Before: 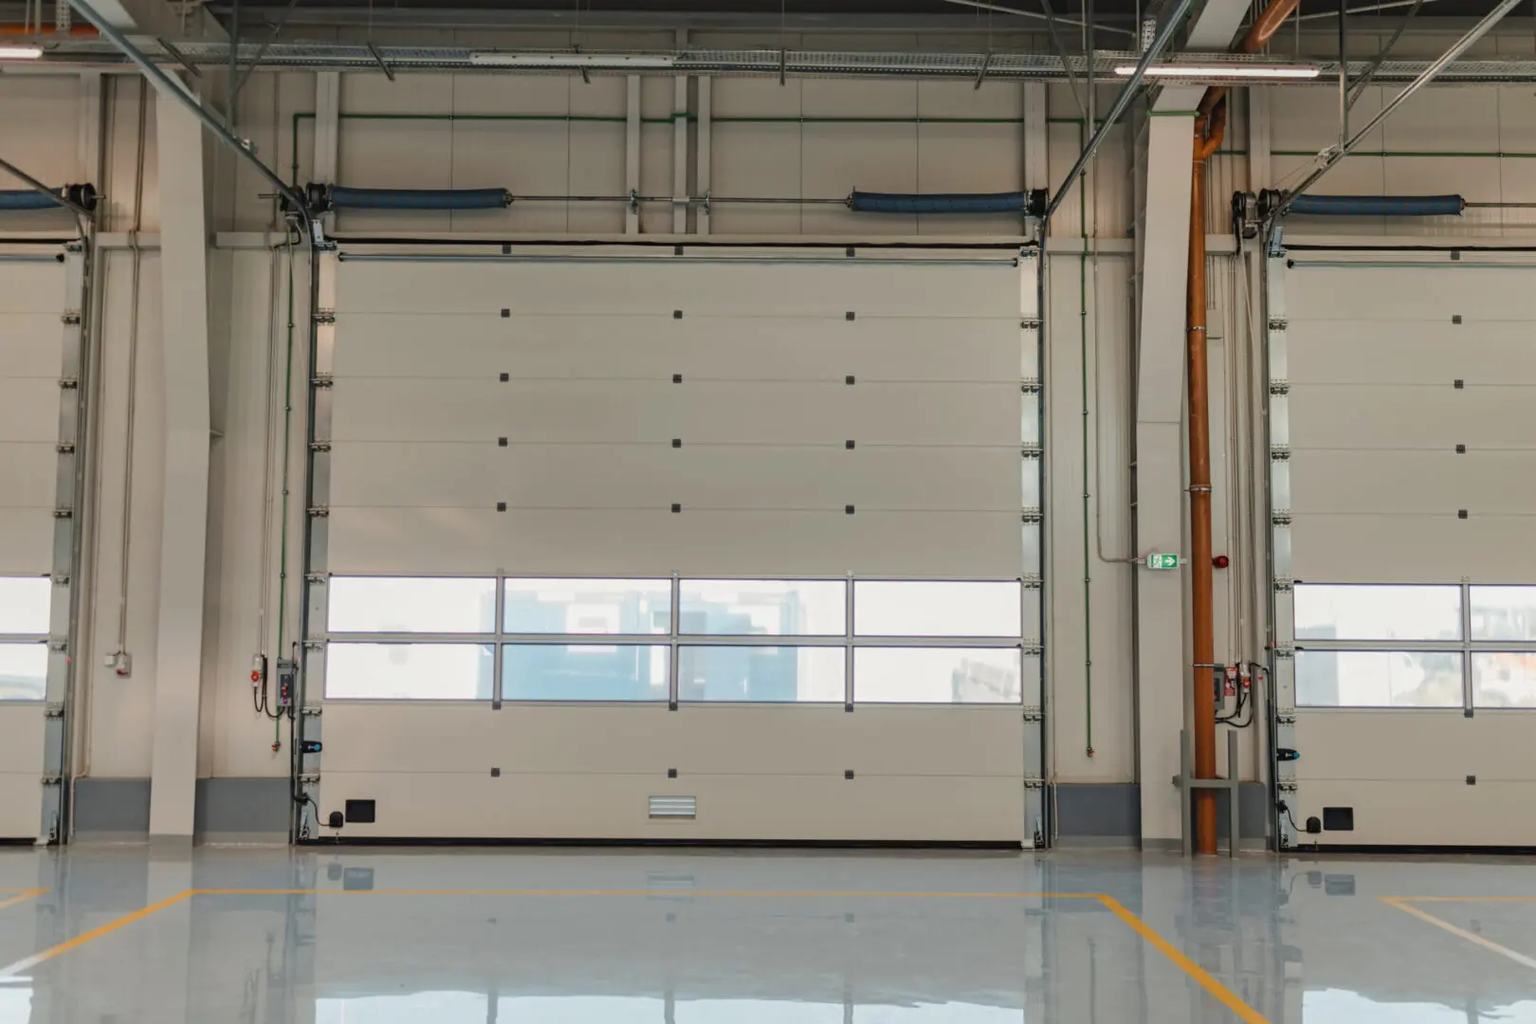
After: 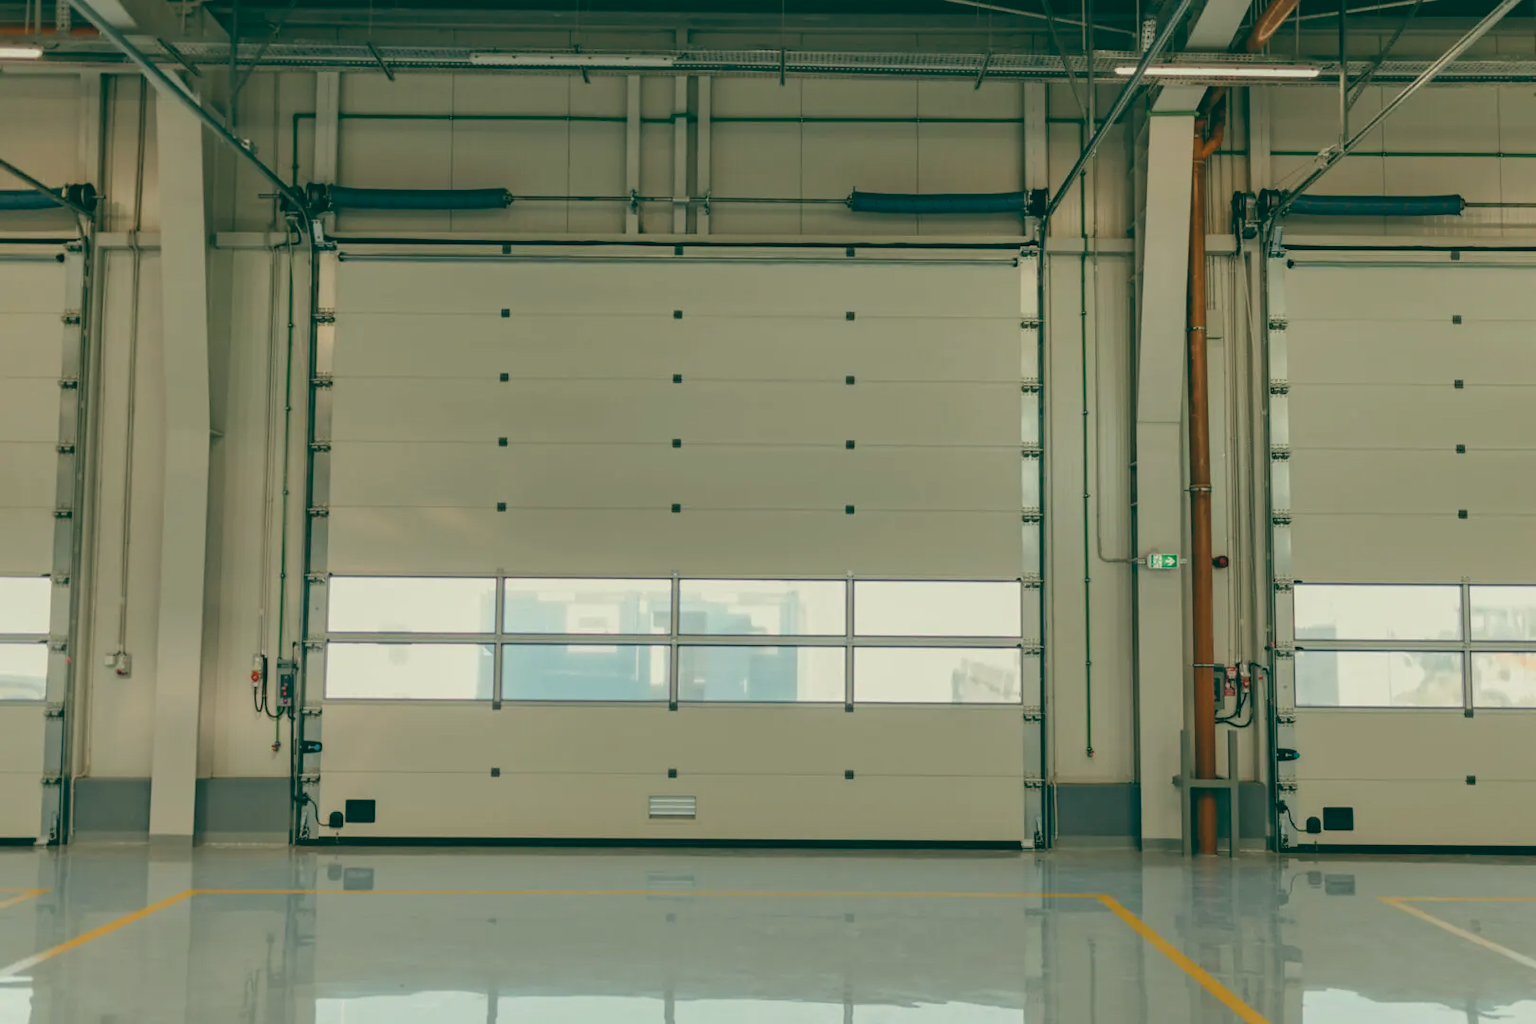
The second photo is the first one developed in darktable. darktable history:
color balance: lift [1.005, 0.99, 1.007, 1.01], gamma [1, 1.034, 1.032, 0.966], gain [0.873, 1.055, 1.067, 0.933]
exposure: exposure -0.05 EV
